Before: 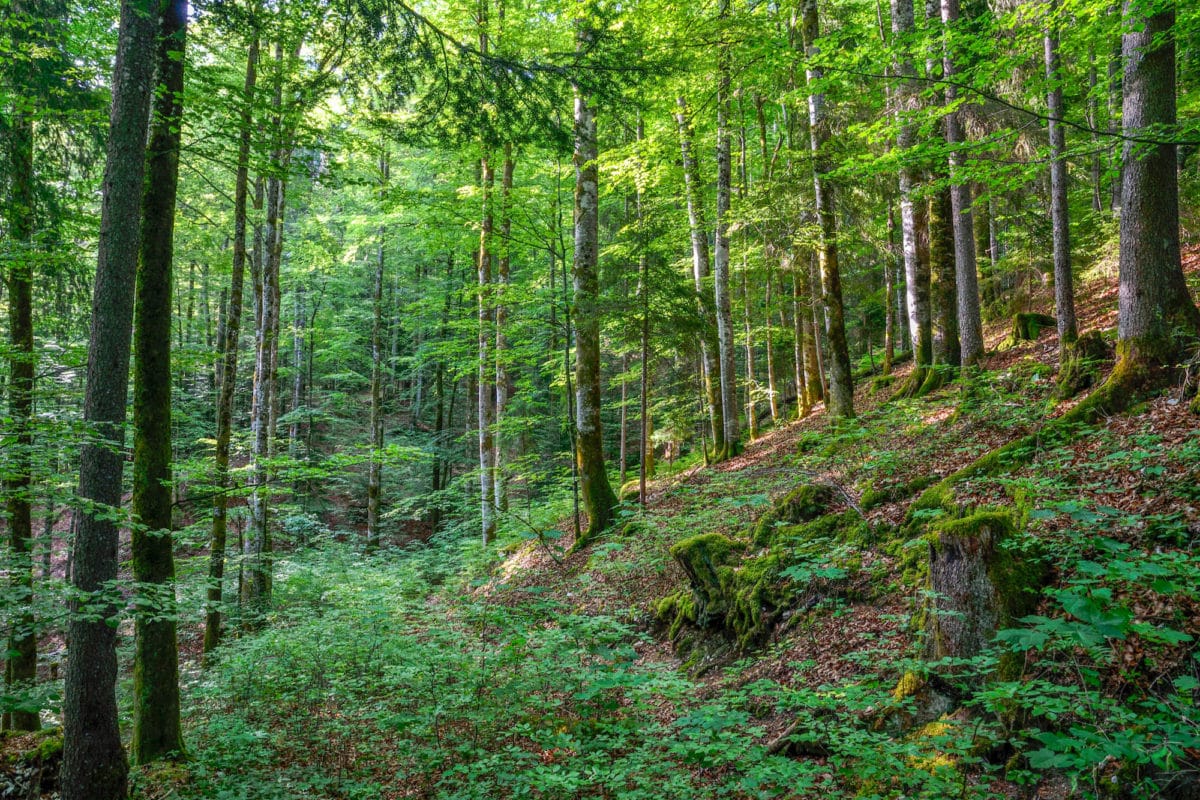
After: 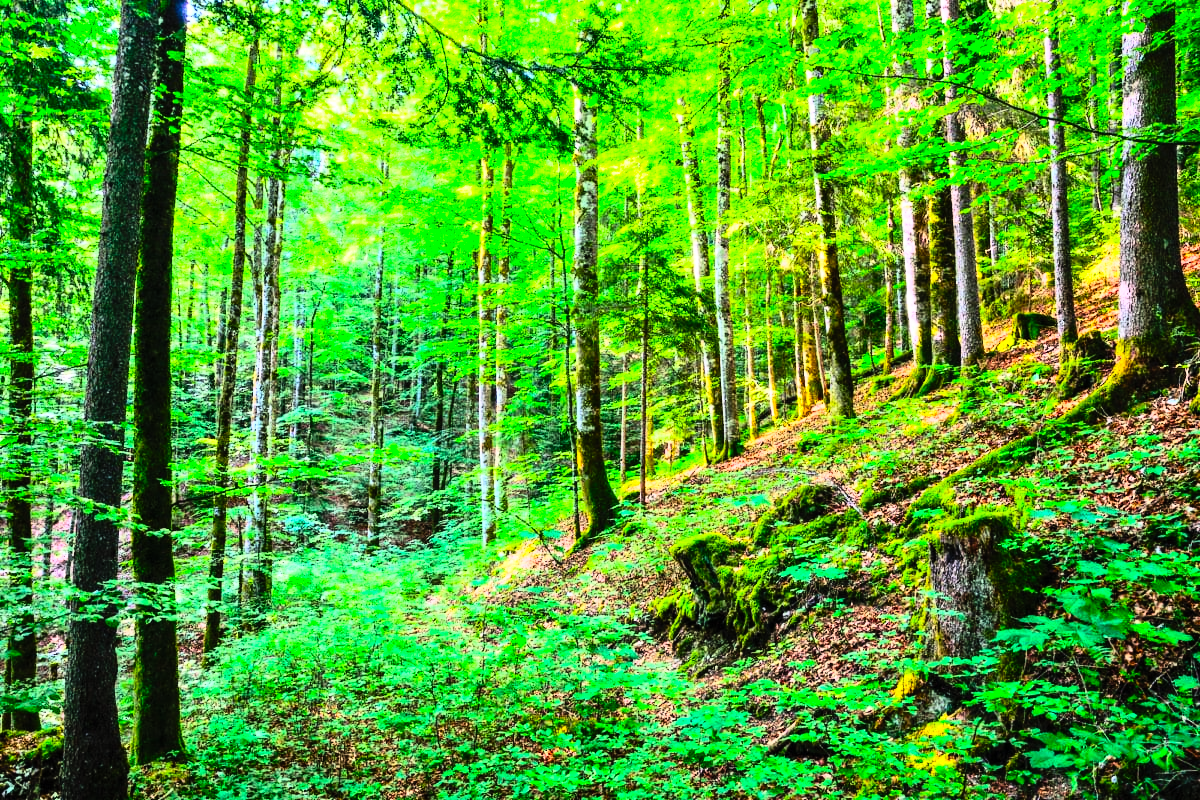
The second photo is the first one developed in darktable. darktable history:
contrast brightness saturation: contrast 0.2, brightness 0.2, saturation 0.8
rgb curve: curves: ch0 [(0, 0) (0.21, 0.15) (0.24, 0.21) (0.5, 0.75) (0.75, 0.96) (0.89, 0.99) (1, 1)]; ch1 [(0, 0.02) (0.21, 0.13) (0.25, 0.2) (0.5, 0.67) (0.75, 0.9) (0.89, 0.97) (1, 1)]; ch2 [(0, 0.02) (0.21, 0.13) (0.25, 0.2) (0.5, 0.67) (0.75, 0.9) (0.89, 0.97) (1, 1)], compensate middle gray true
